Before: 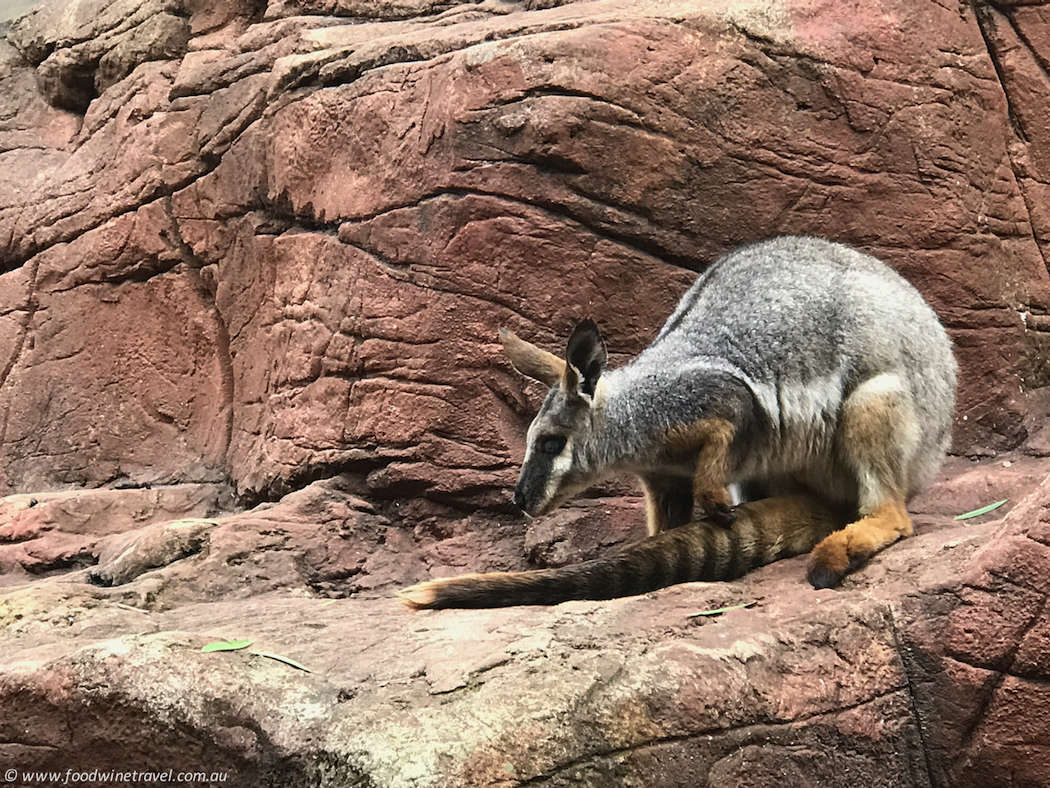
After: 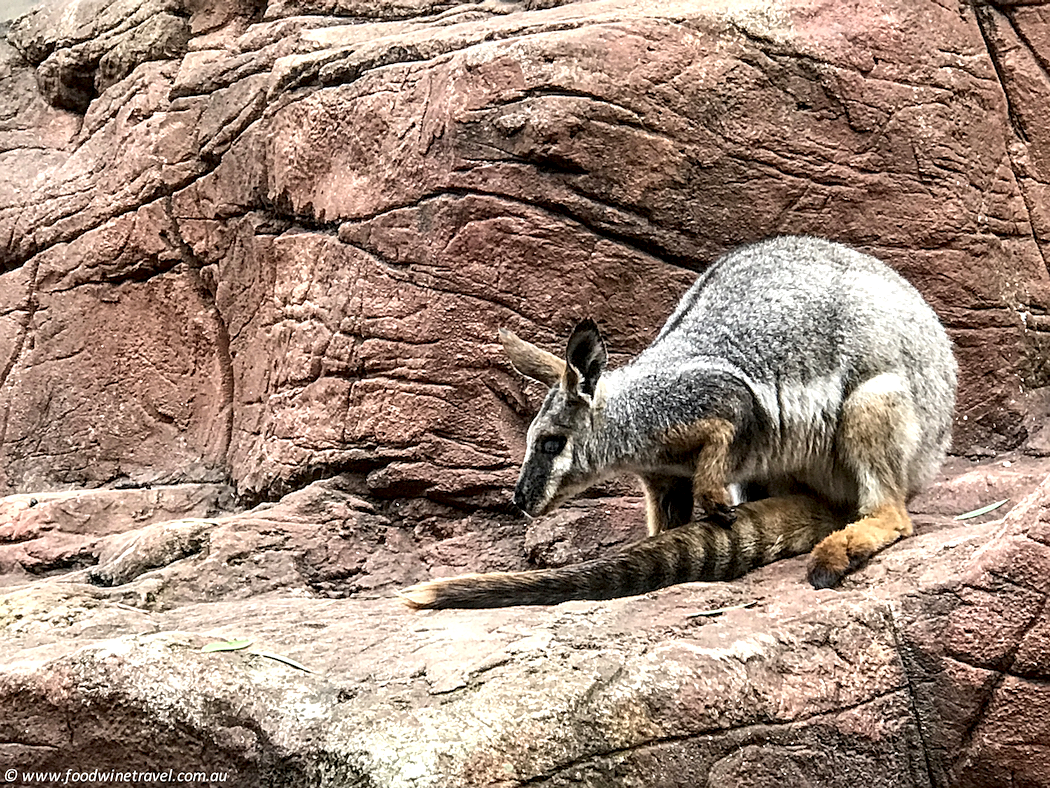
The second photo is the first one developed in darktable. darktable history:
local contrast: highlights 65%, shadows 54%, detail 168%, midtone range 0.517
sharpen: on, module defaults
